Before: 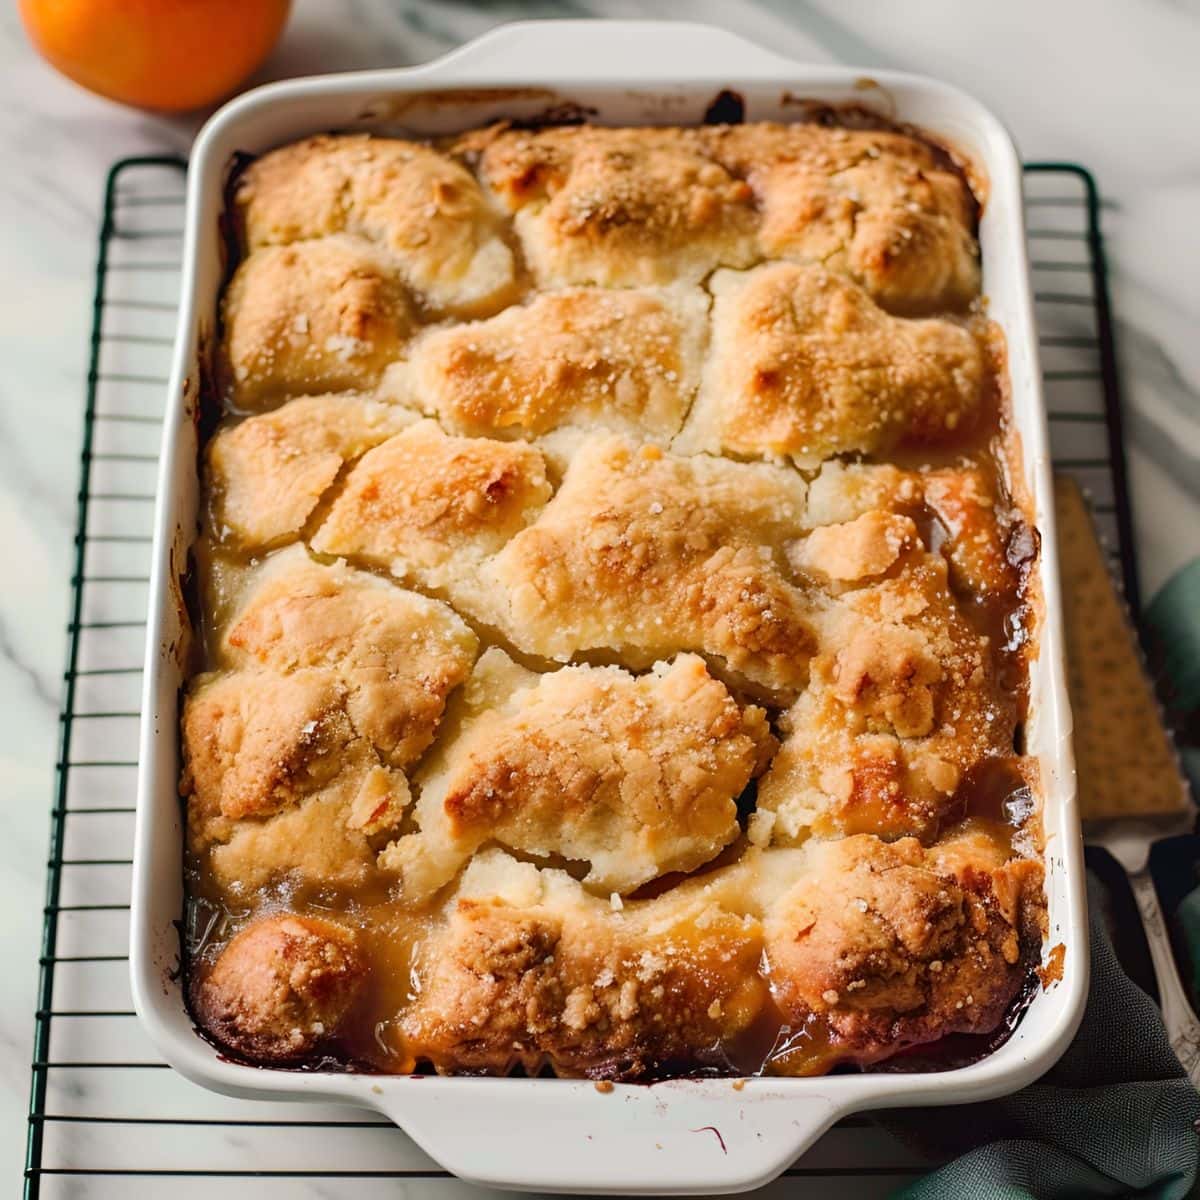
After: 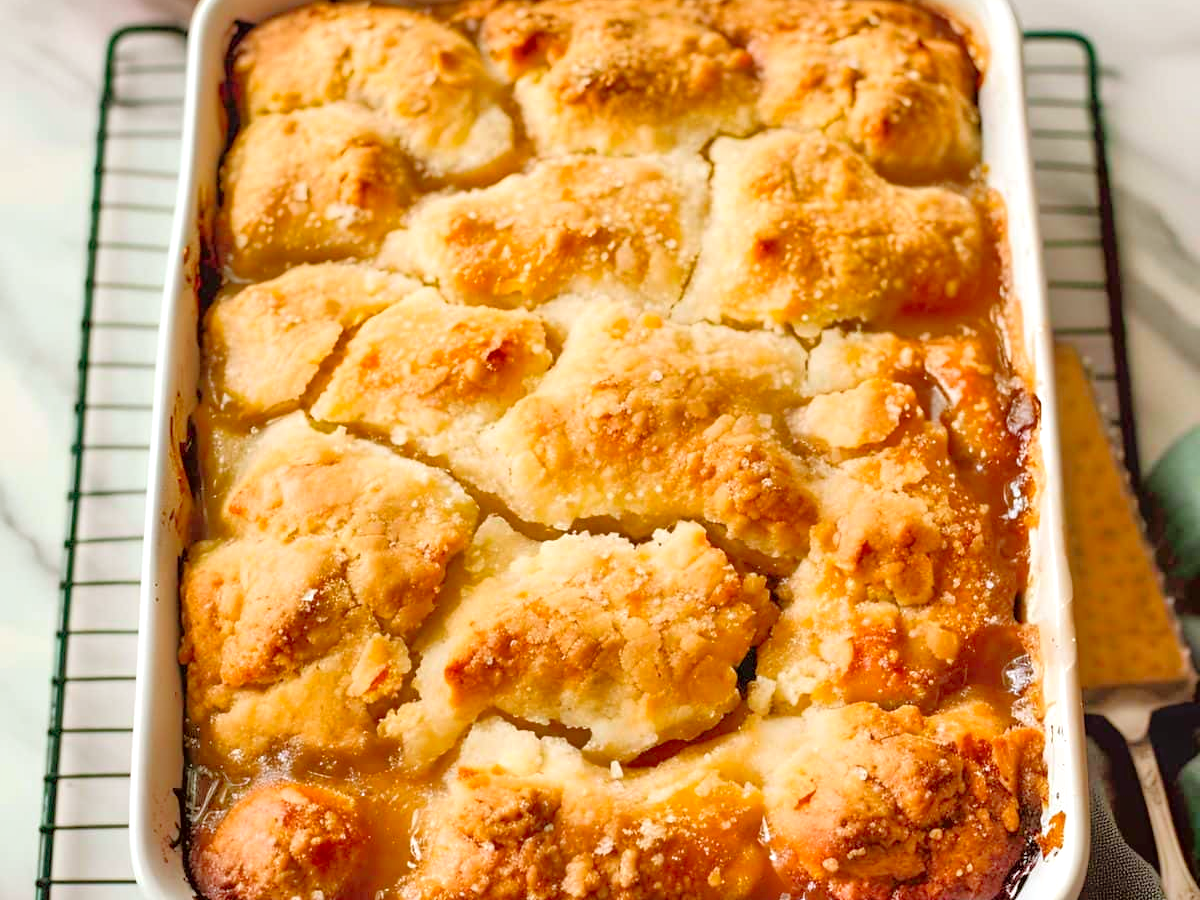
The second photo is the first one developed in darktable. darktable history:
exposure: black level correction 0.001, exposure 0.5 EV, compensate exposure bias true, compensate highlight preservation false
tone equalizer: -7 EV 0.16 EV, -6 EV 0.633 EV, -5 EV 1.17 EV, -4 EV 1.36 EV, -3 EV 1.15 EV, -2 EV 0.6 EV, -1 EV 0.159 EV, luminance estimator HSV value / RGB max
crop: top 11.032%, bottom 13.954%
color correction: highlights a* -0.481, highlights b* 0.149, shadows a* 4.89, shadows b* 20.5
color balance rgb: global offset › chroma 0.103%, global offset › hue 253.35°, linear chroma grading › global chroma 14.989%, perceptual saturation grading › global saturation 0.594%, contrast -10.049%
